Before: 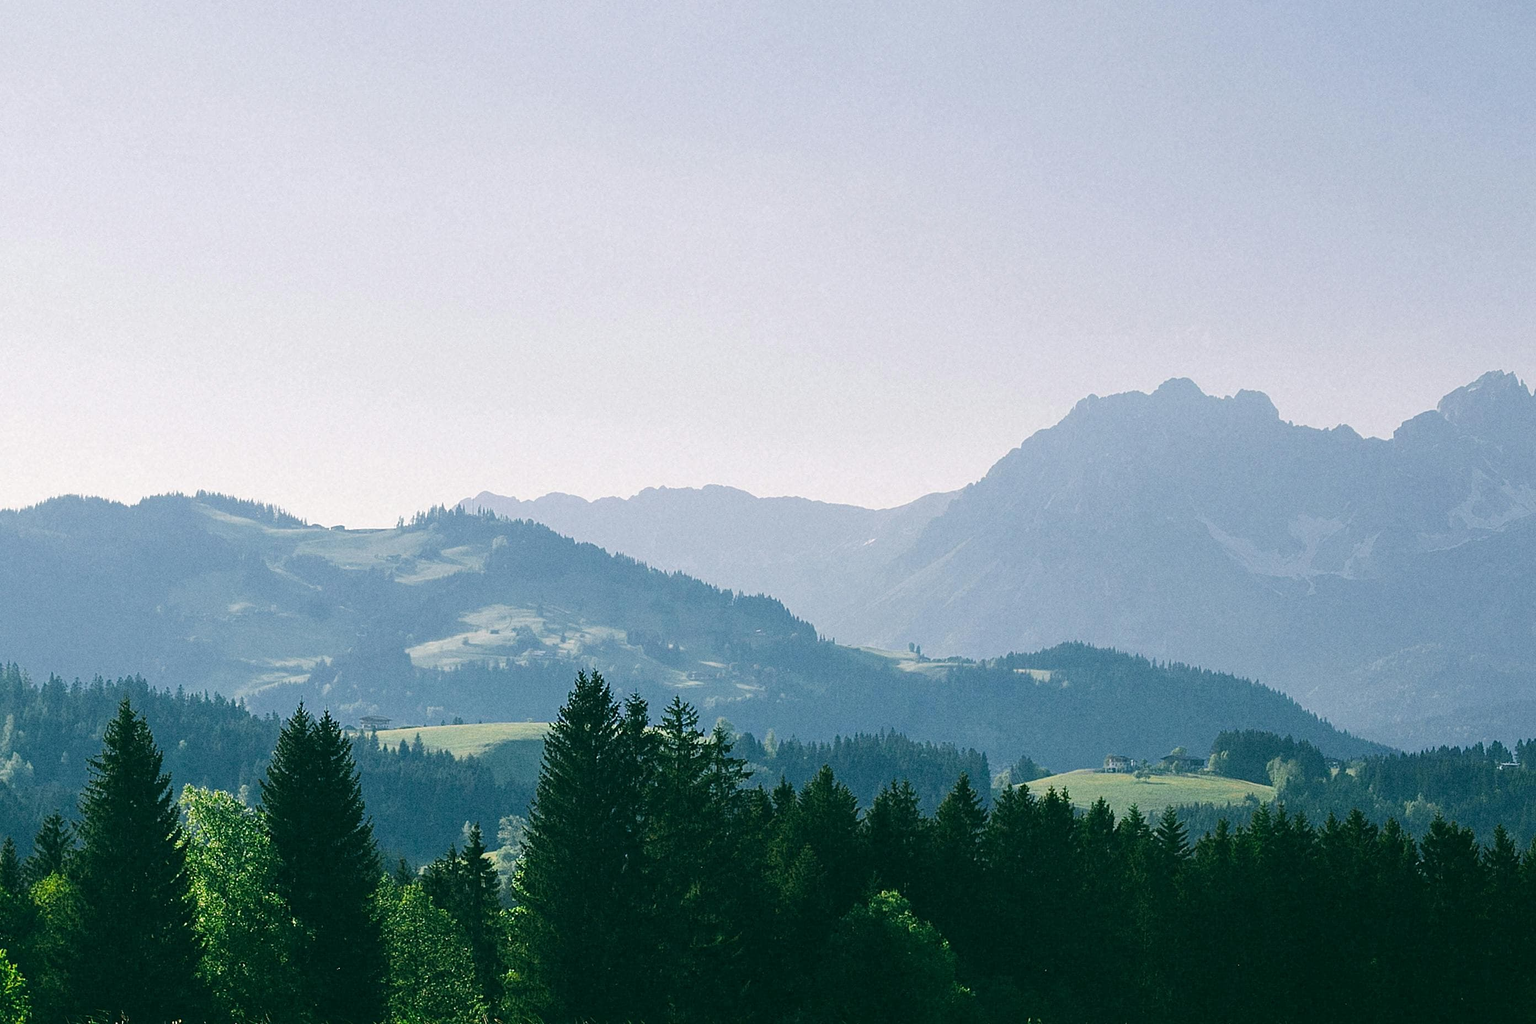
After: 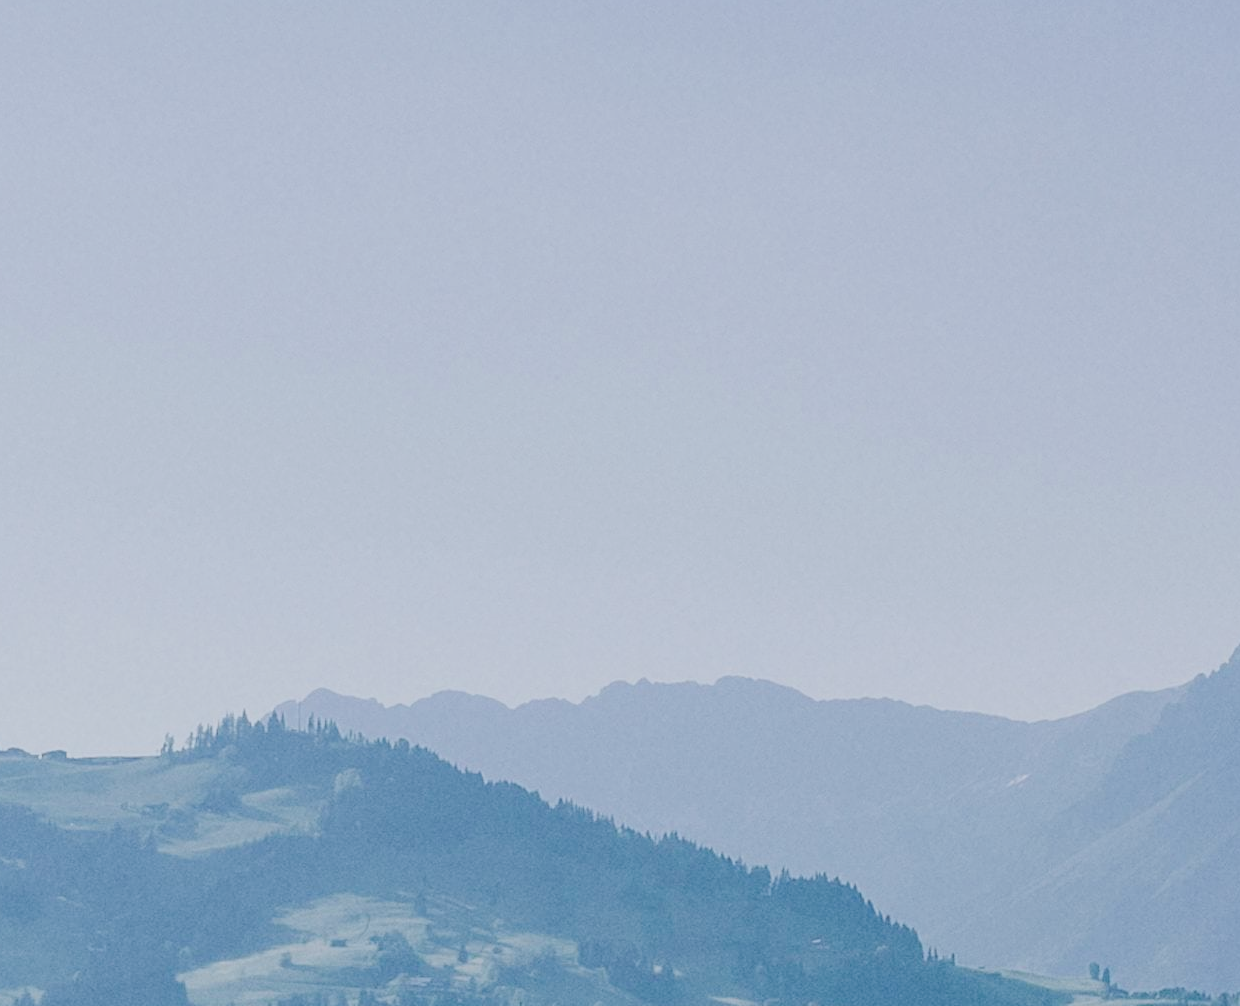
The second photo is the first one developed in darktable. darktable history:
color calibration: illuminant custom, x 0.368, y 0.373, temperature 4343.03 K
filmic rgb: black relative exposure -7.34 EV, white relative exposure 5.06 EV, hardness 3.2
crop: left 20.068%, top 10.906%, right 35.391%, bottom 34.89%
